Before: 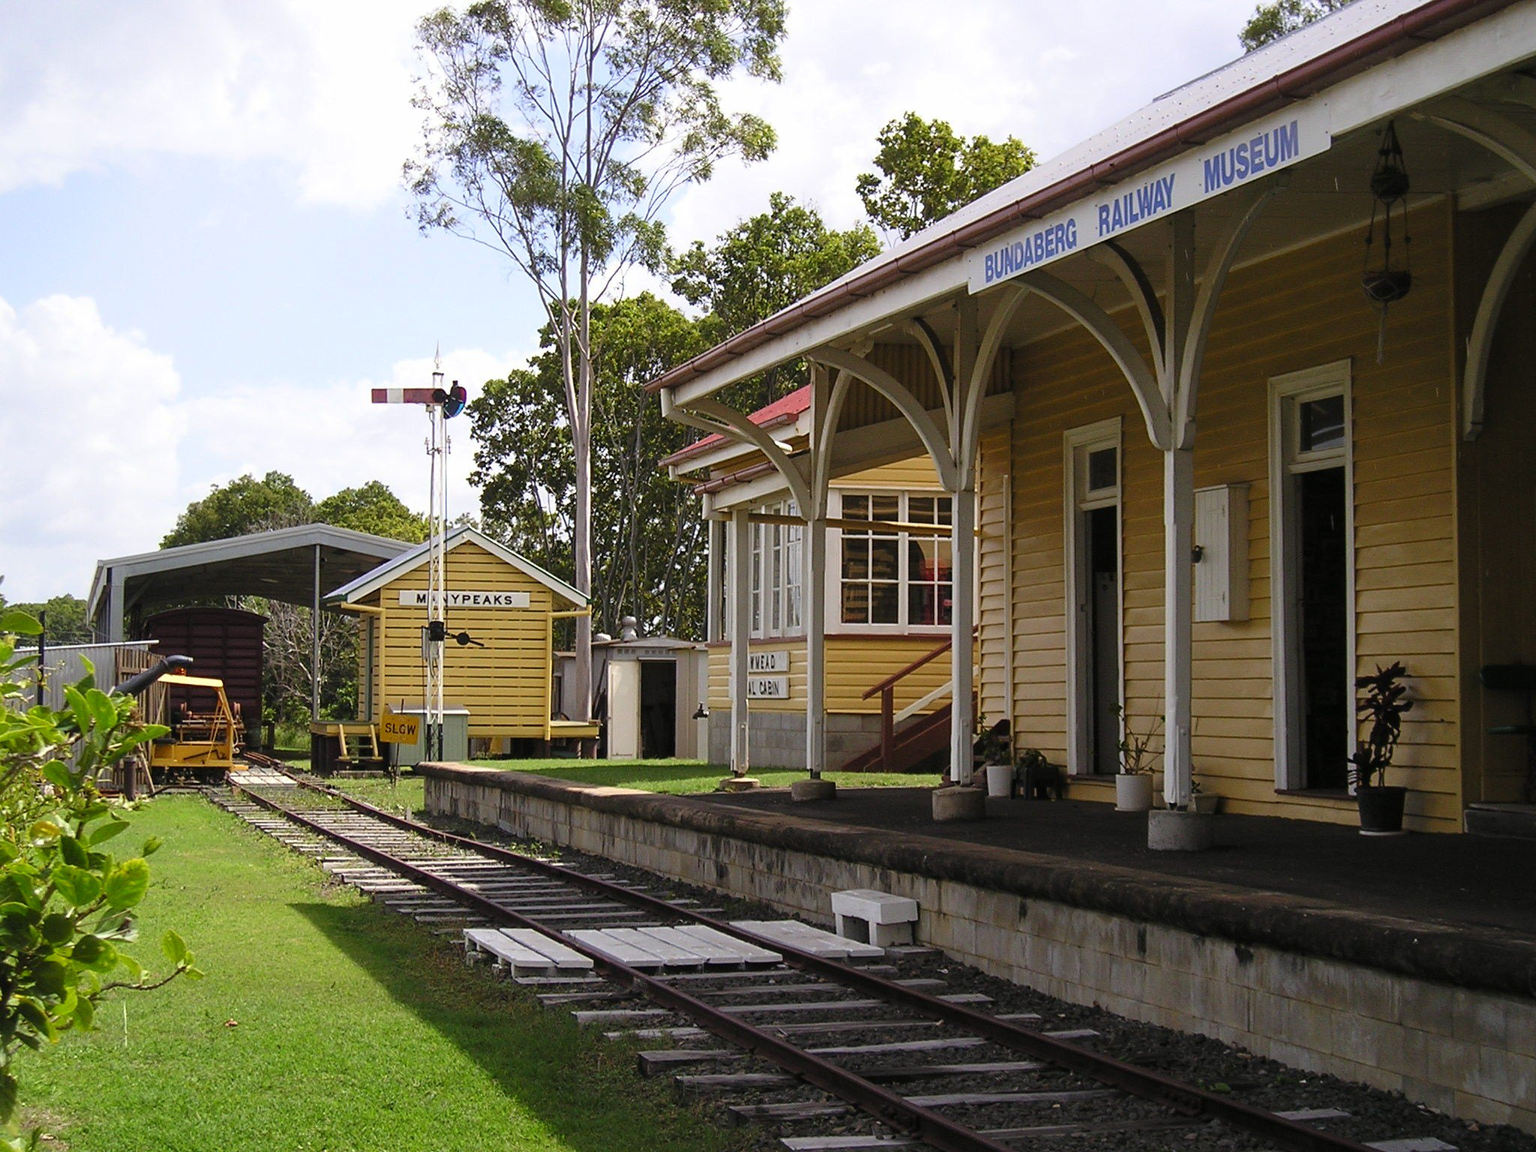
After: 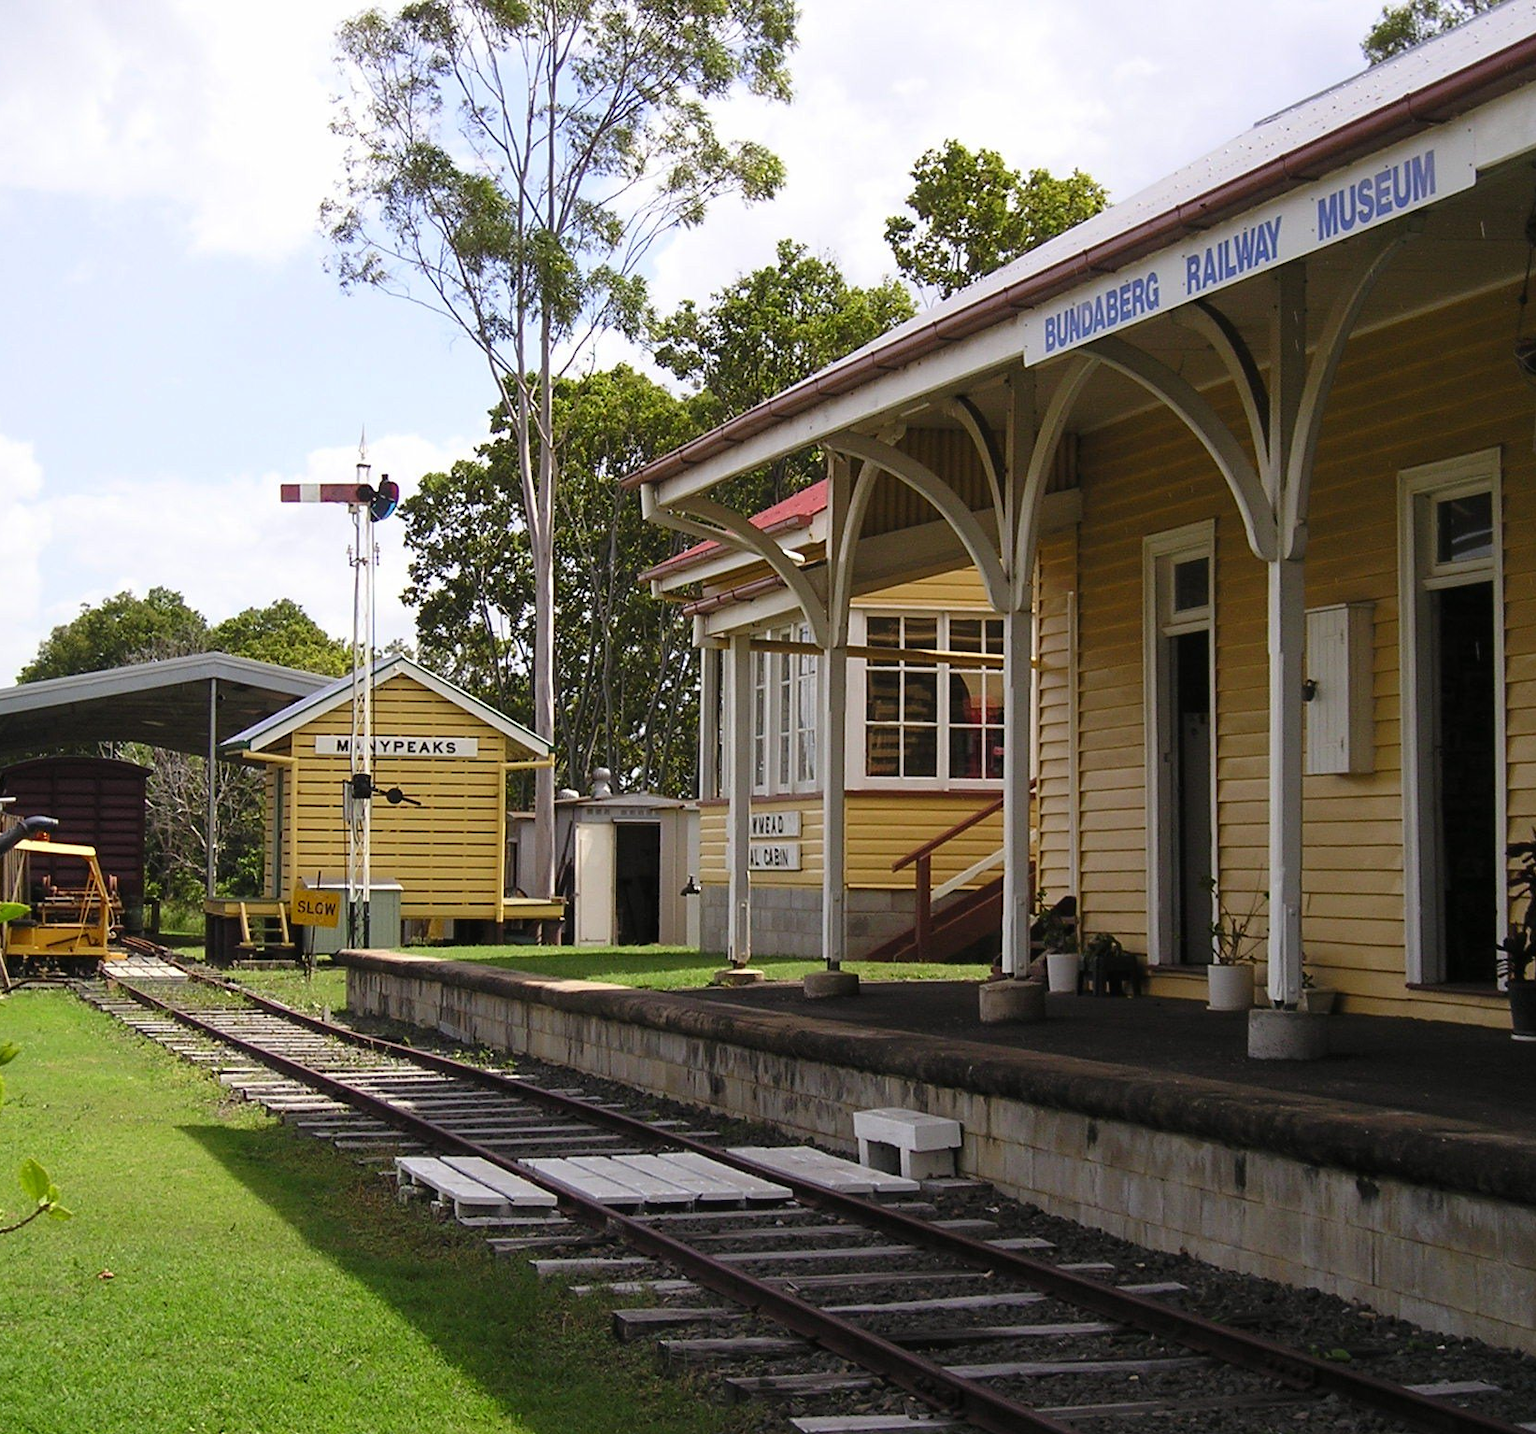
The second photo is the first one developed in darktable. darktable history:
crop and rotate: left 9.548%, right 10.137%
